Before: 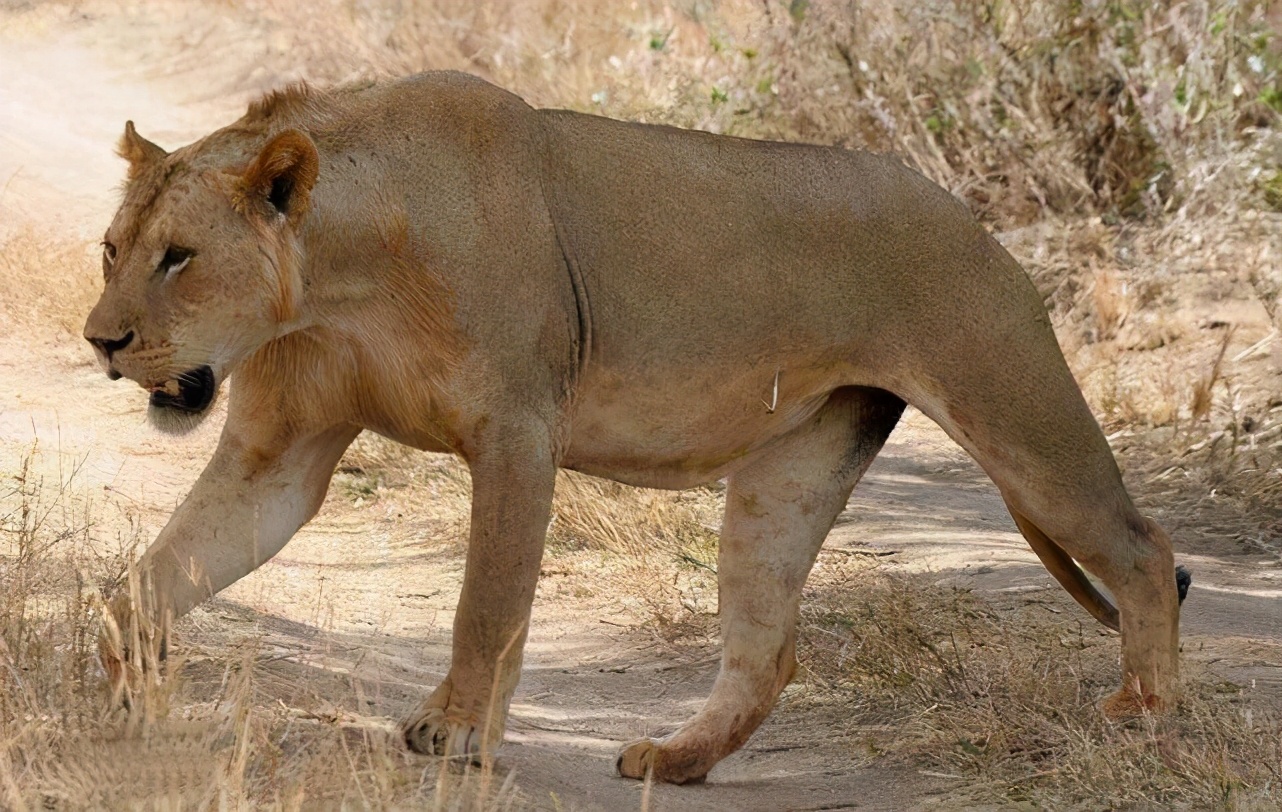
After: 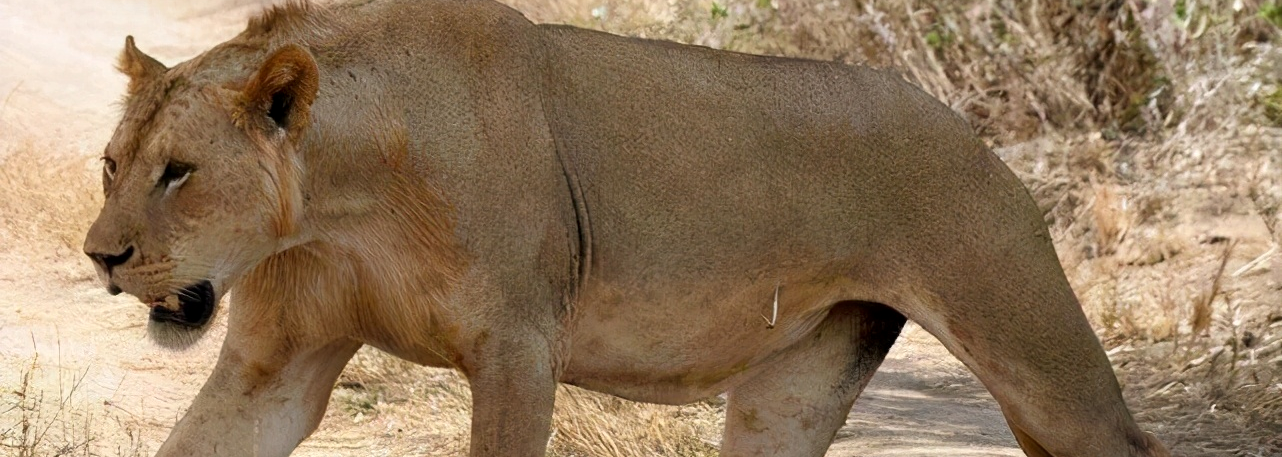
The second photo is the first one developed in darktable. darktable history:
local contrast: highlights 107%, shadows 99%, detail 119%, midtone range 0.2
crop and rotate: top 10.506%, bottom 33.212%
